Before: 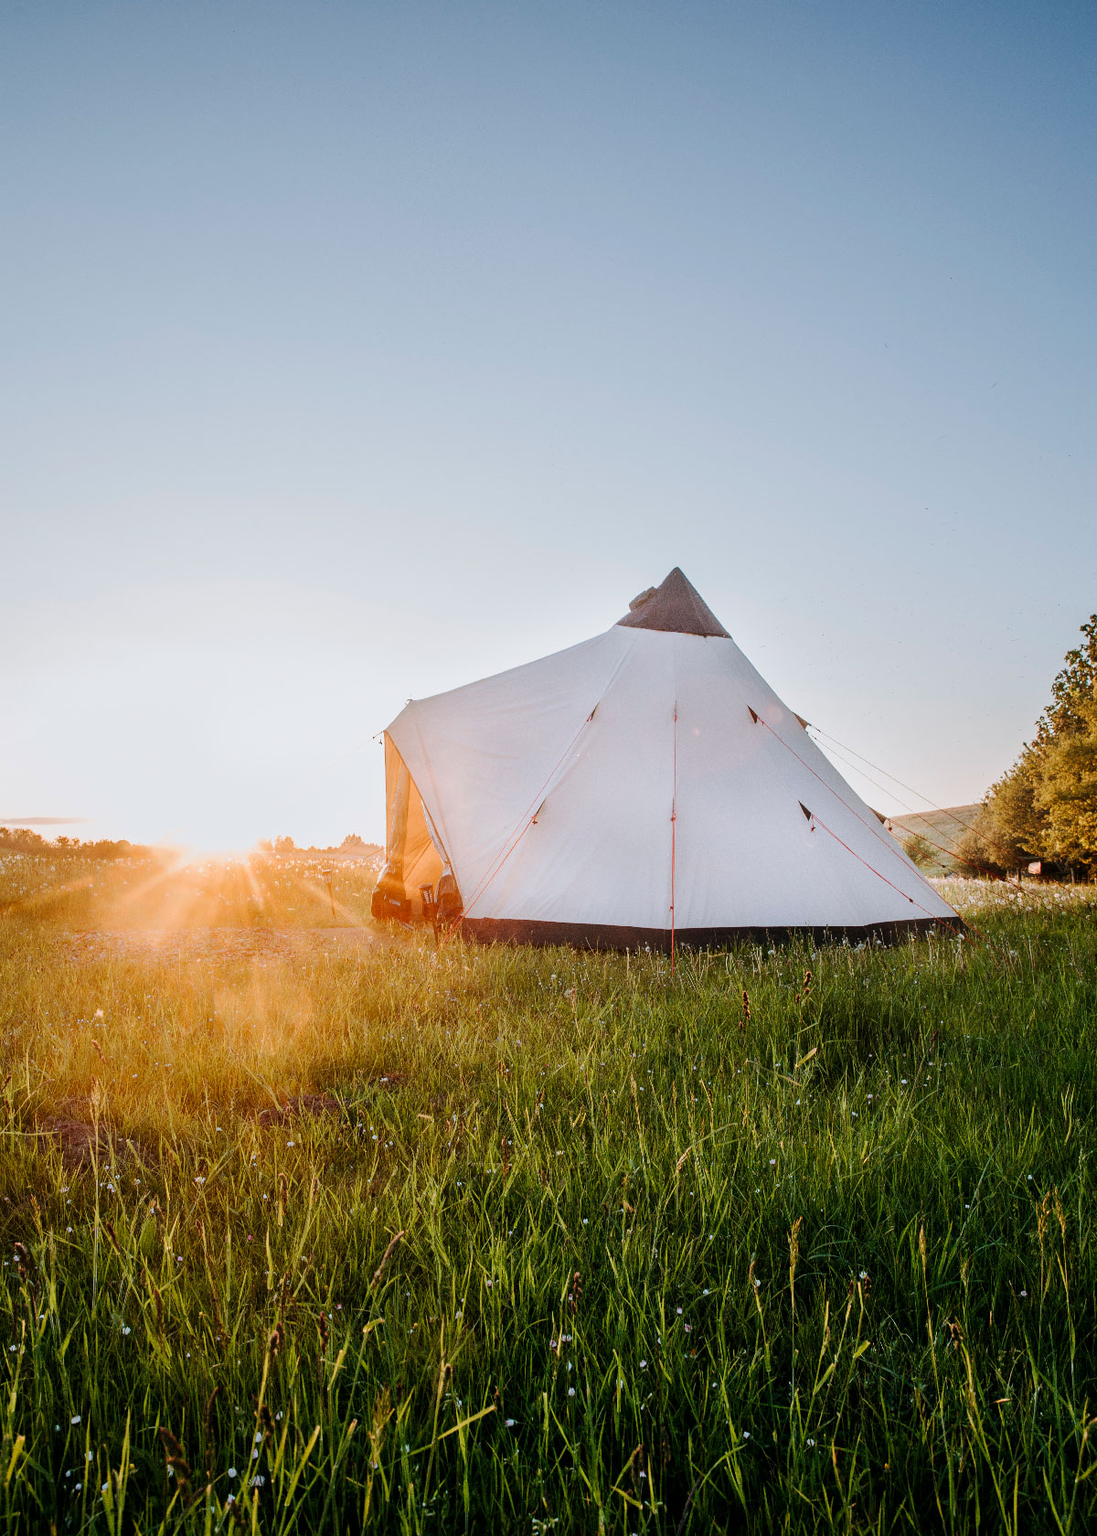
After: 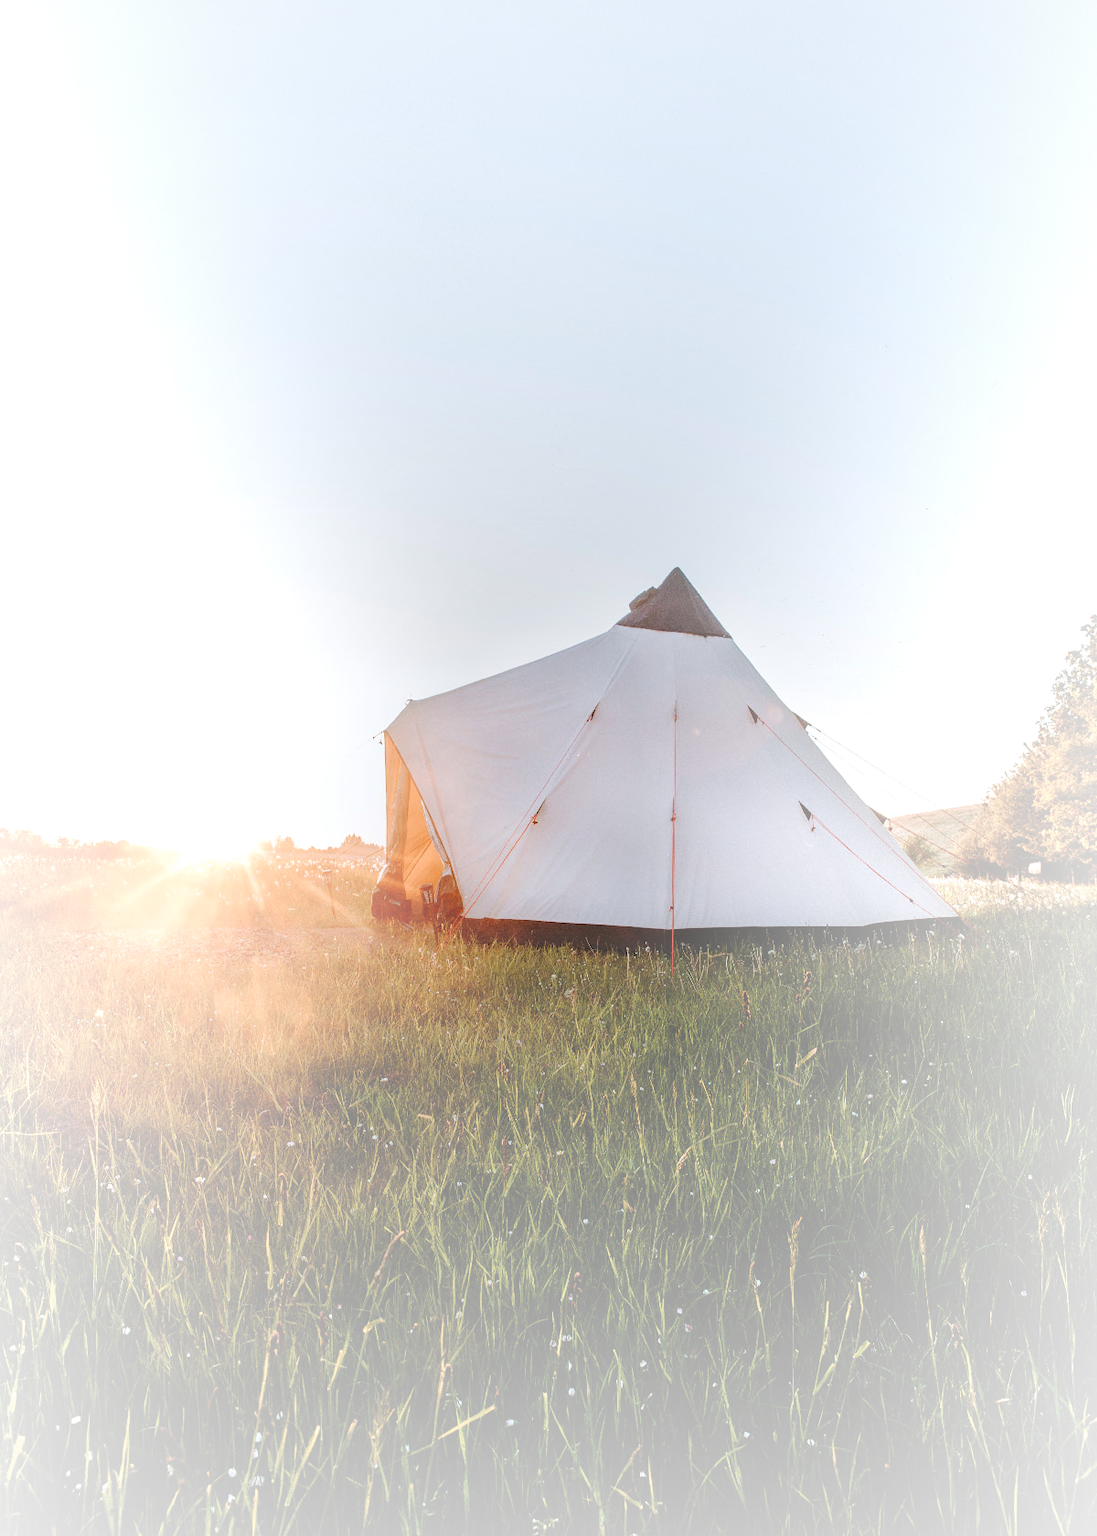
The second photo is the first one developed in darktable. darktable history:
vignetting: fall-off start 18.83%, fall-off radius 137.2%, brightness 0.99, saturation -0.492, width/height ratio 0.622, shape 0.591, unbound false
